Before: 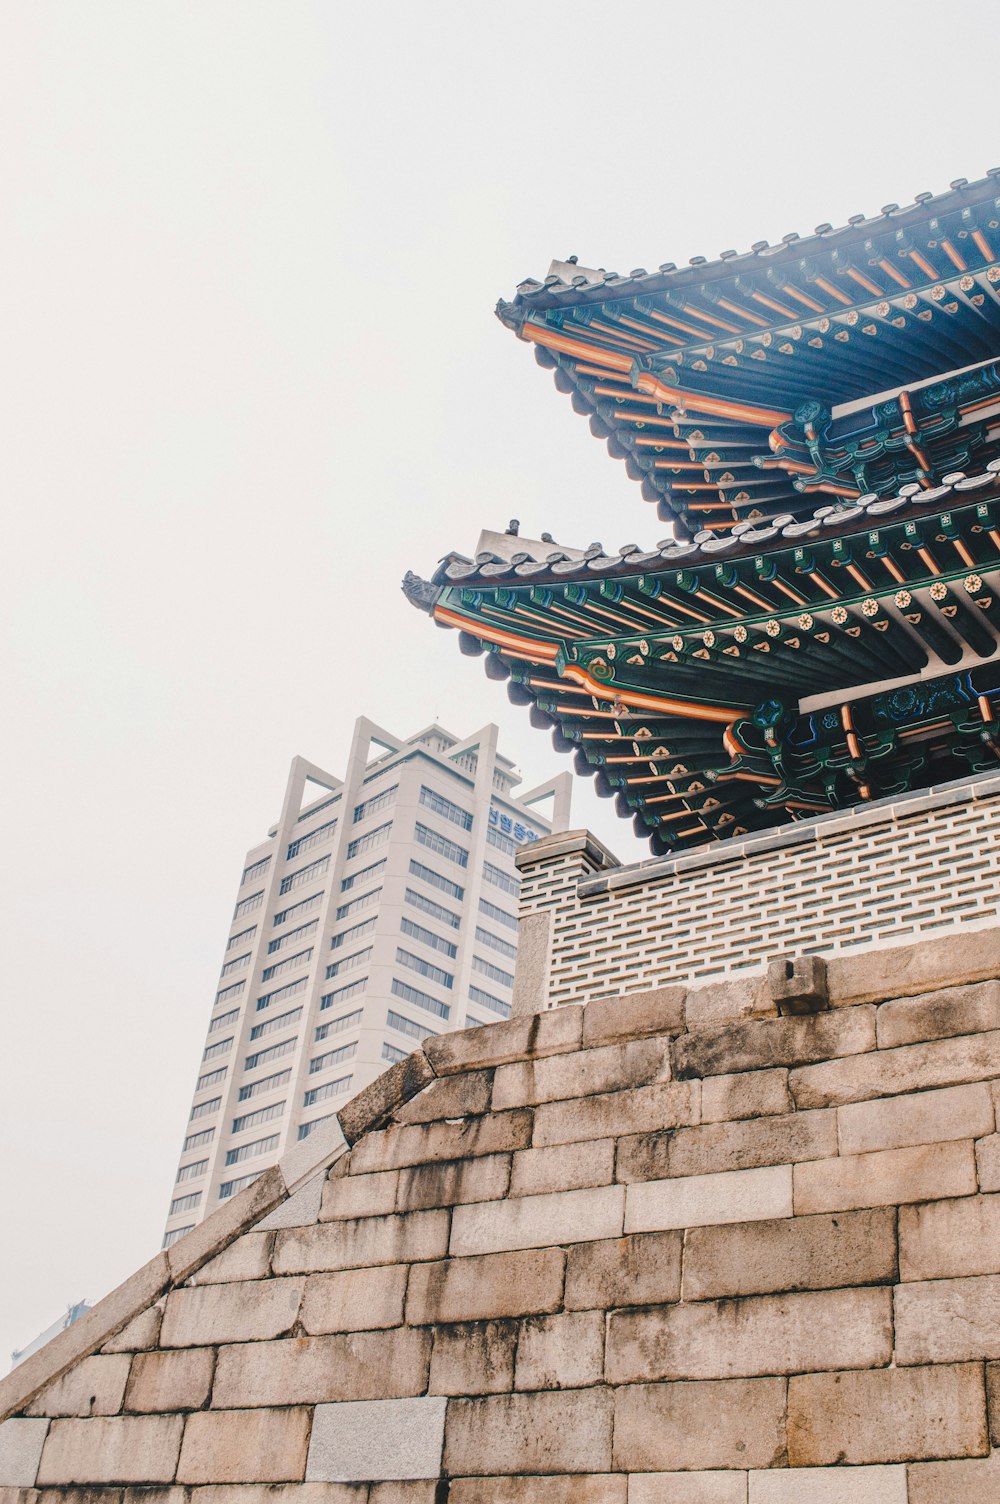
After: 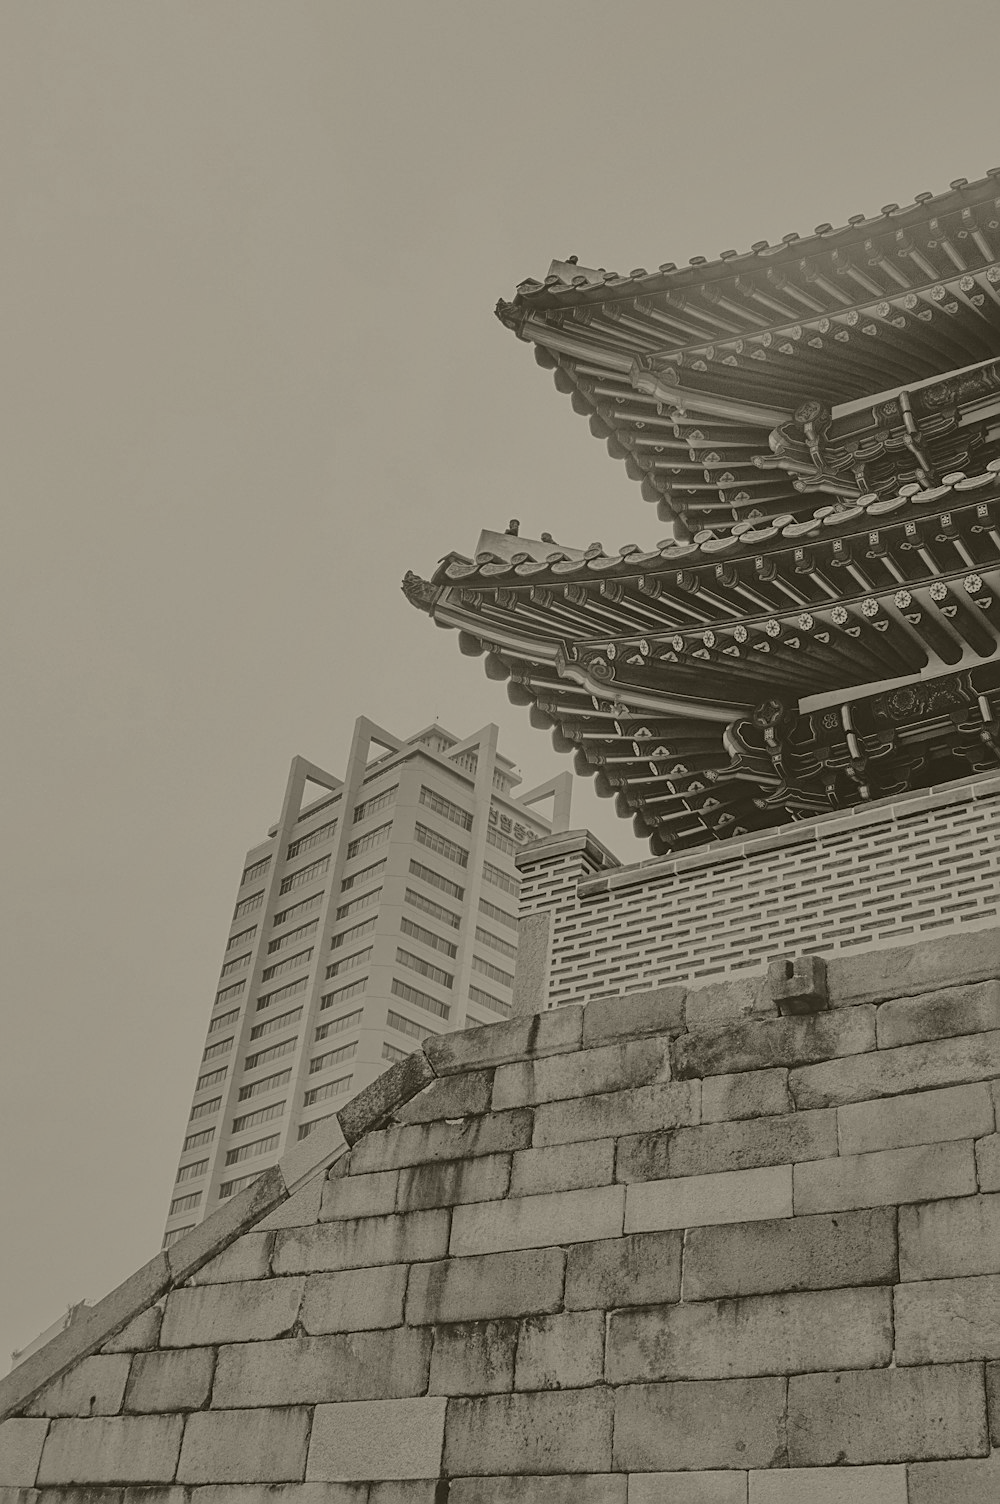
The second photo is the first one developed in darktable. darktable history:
shadows and highlights: shadows color adjustment 97.66%, soften with gaussian
colorize: hue 41.44°, saturation 22%, source mix 60%, lightness 10.61%
sharpen: on, module defaults
